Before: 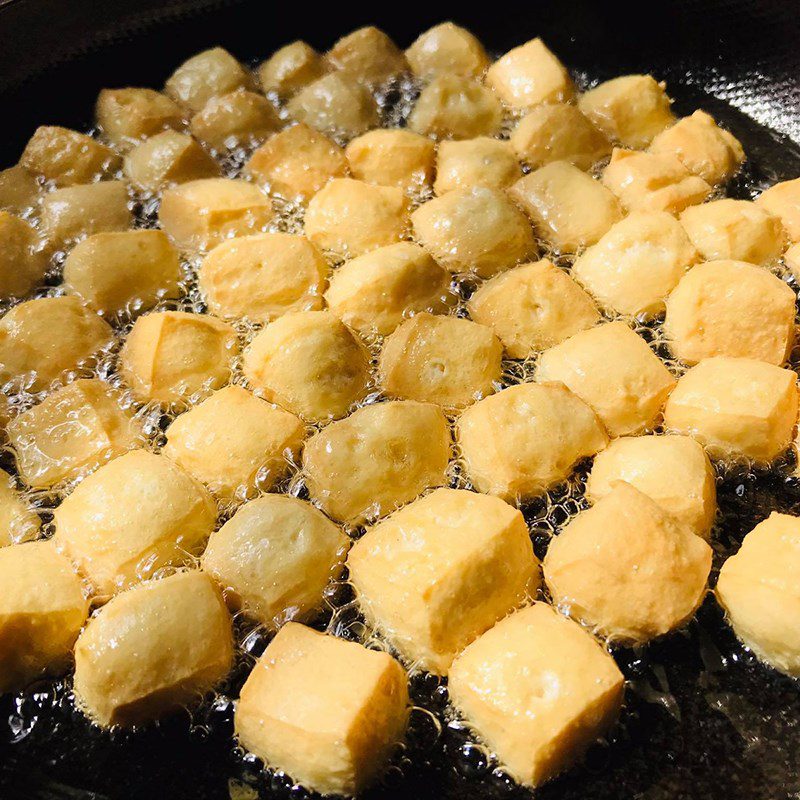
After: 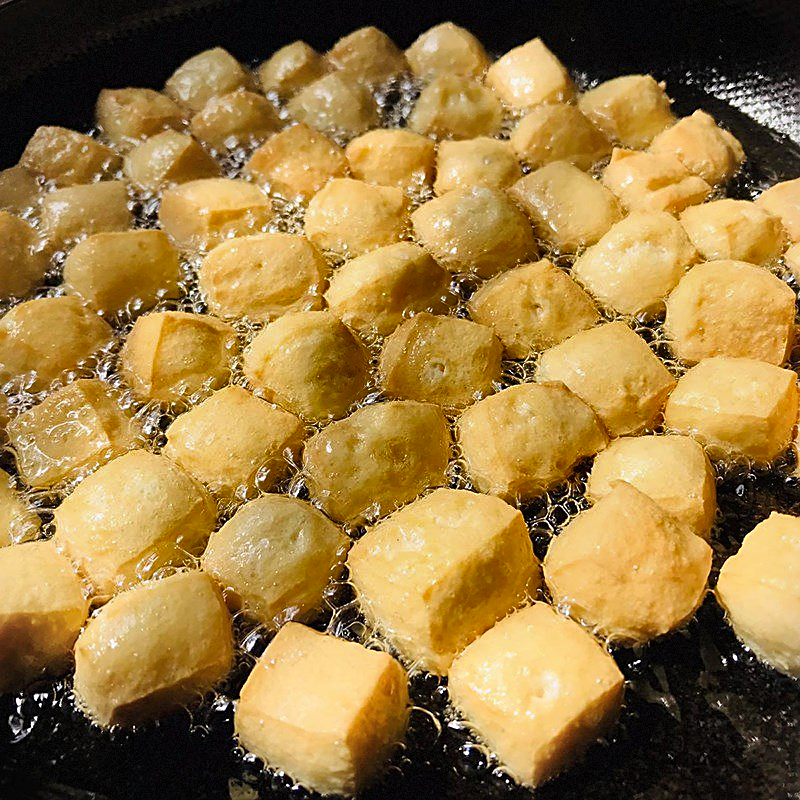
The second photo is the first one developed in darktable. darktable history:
shadows and highlights: shadows 20.88, highlights -80.93, soften with gaussian
vignetting: fall-off start 97.16%, brightness -0.188, saturation -0.309, width/height ratio 1.181, dithering 8-bit output
sharpen: on, module defaults
